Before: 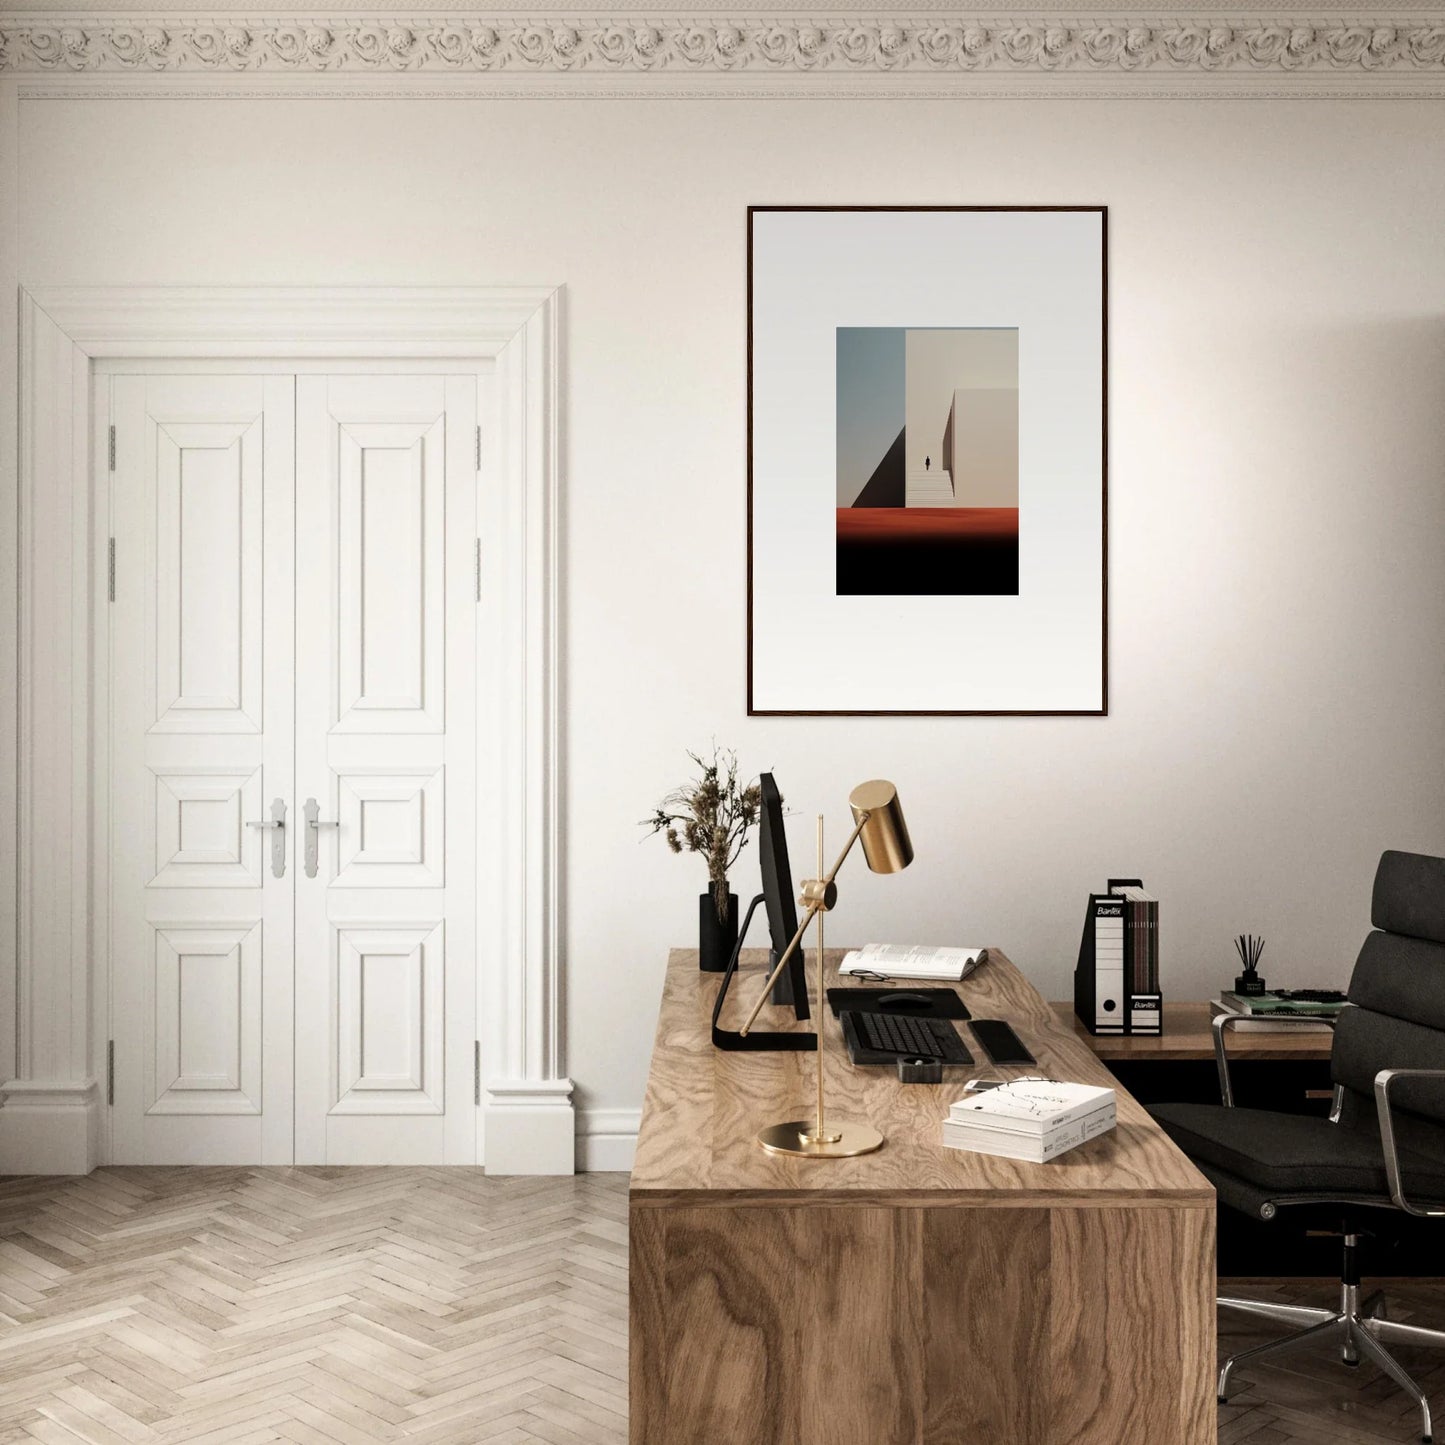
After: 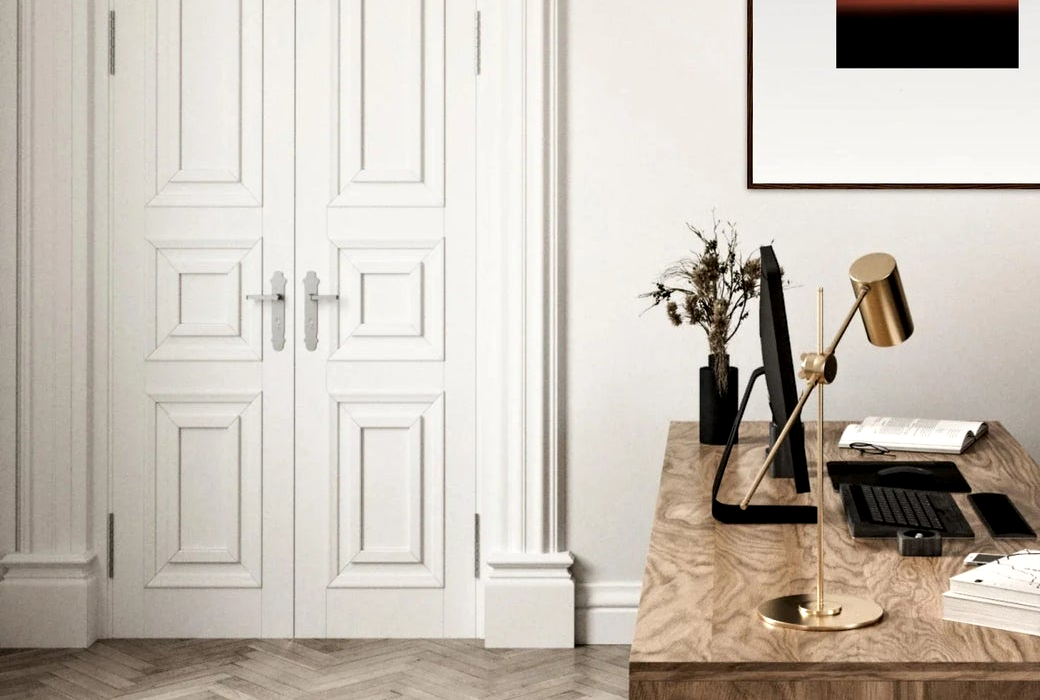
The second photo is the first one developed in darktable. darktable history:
crop: top 36.498%, right 27.964%, bottom 14.995%
tone equalizer: on, module defaults
contrast equalizer: y [[0.531, 0.548, 0.559, 0.557, 0.544, 0.527], [0.5 ×6], [0.5 ×6], [0 ×6], [0 ×6]]
